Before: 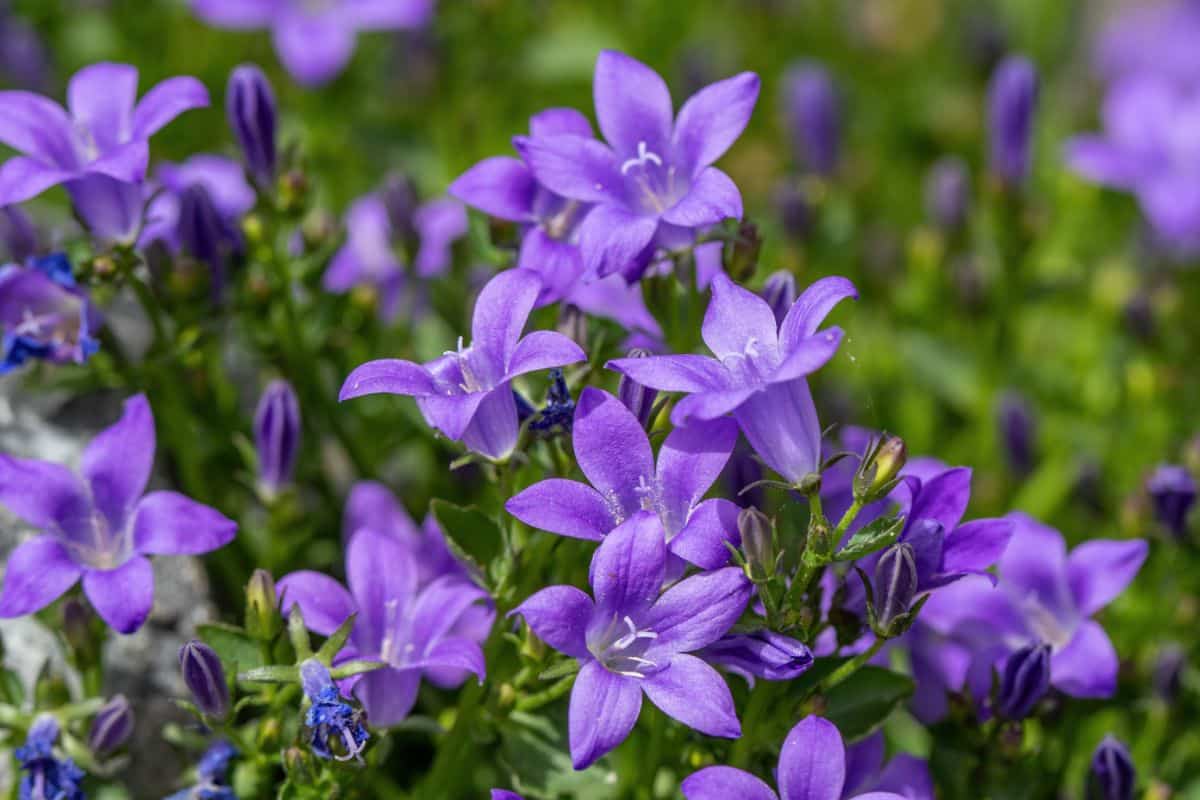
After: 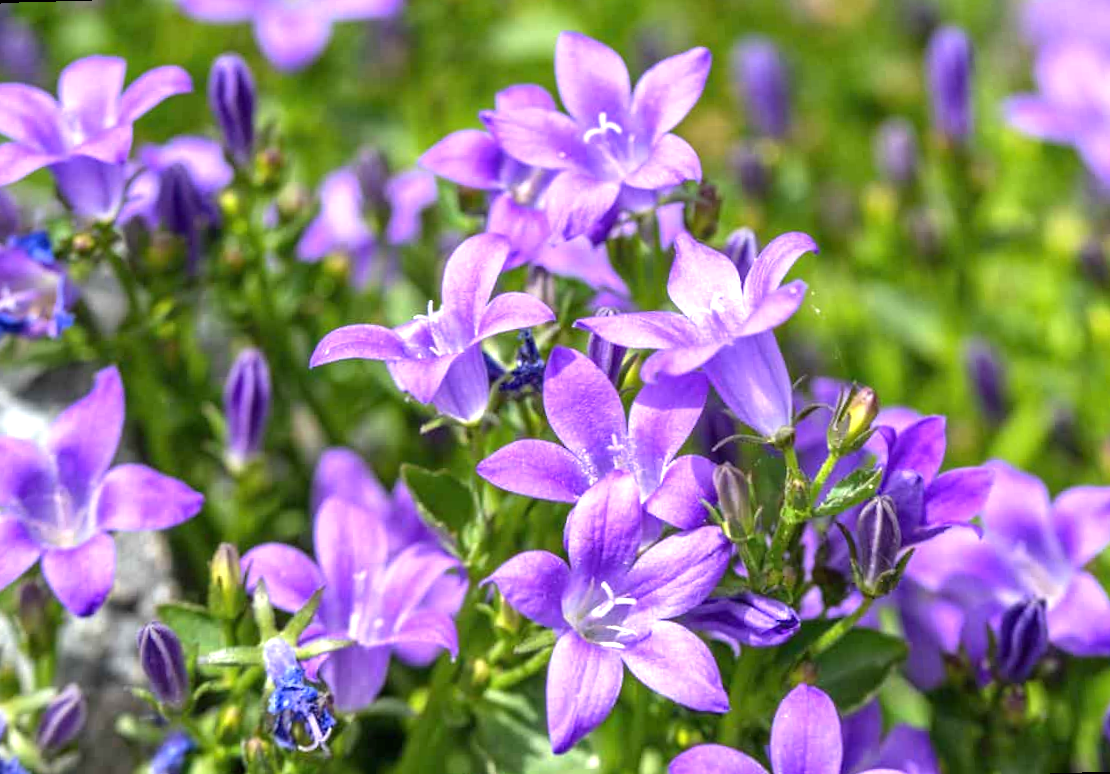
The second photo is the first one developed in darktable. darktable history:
rotate and perspective: rotation -1.68°, lens shift (vertical) -0.146, crop left 0.049, crop right 0.912, crop top 0.032, crop bottom 0.96
exposure: black level correction 0, exposure 1.125 EV, compensate exposure bias true, compensate highlight preservation false
